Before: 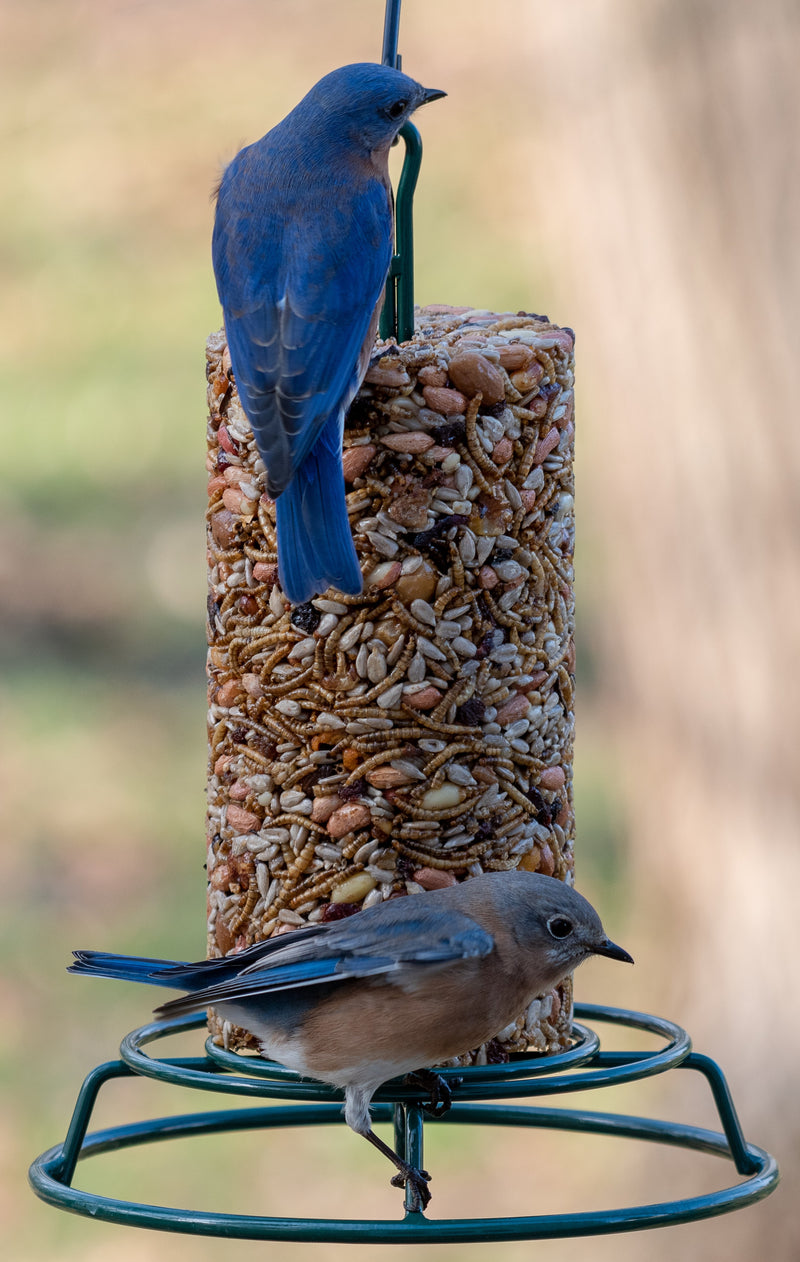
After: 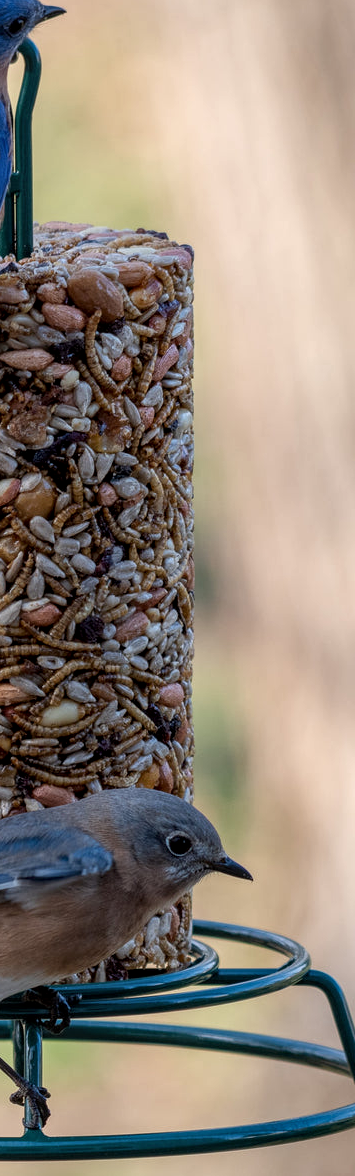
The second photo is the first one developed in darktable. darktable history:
local contrast: on, module defaults
crop: left 47.628%, top 6.643%, right 7.874%
